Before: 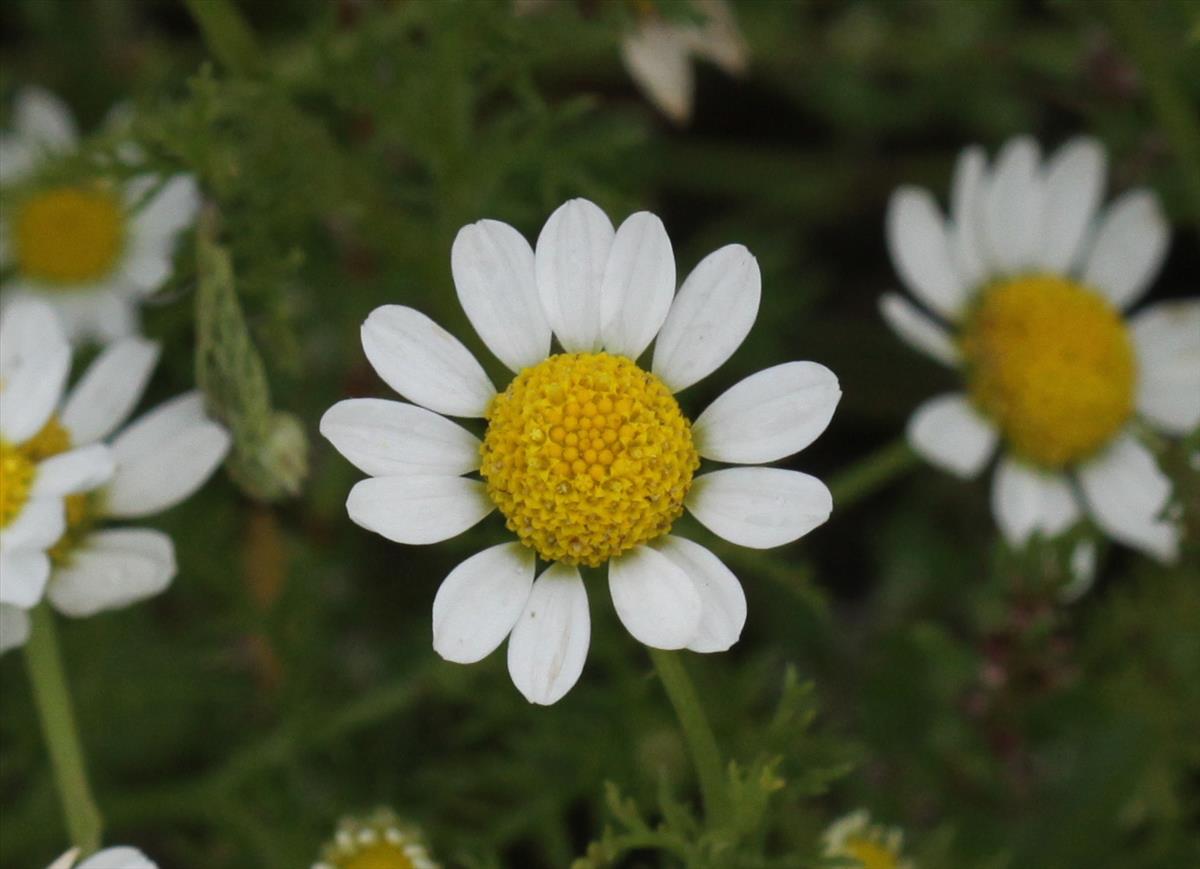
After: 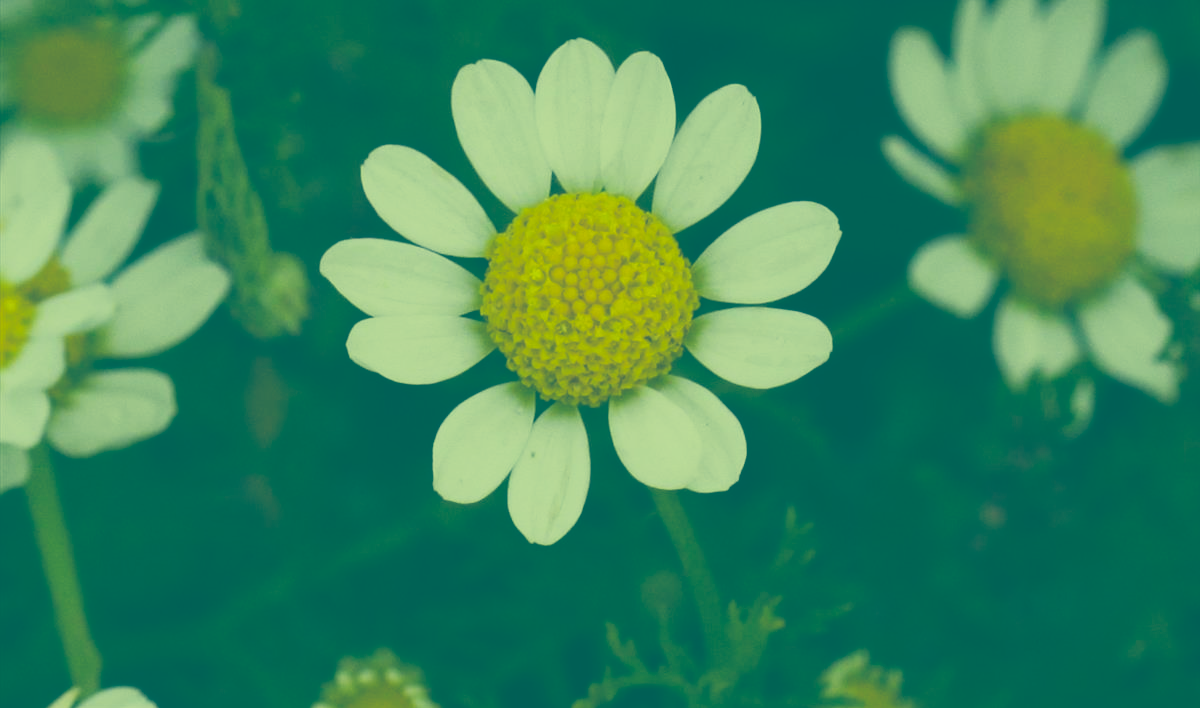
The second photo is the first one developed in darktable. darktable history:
color correction: highlights a* -15.58, highlights b* 40, shadows a* -40, shadows b* -26.18
crop and rotate: top 18.507%
tone curve: curves: ch0 [(0, 0) (0.003, 0.346) (0.011, 0.346) (0.025, 0.346) (0.044, 0.35) (0.069, 0.354) (0.1, 0.361) (0.136, 0.368) (0.177, 0.381) (0.224, 0.395) (0.277, 0.421) (0.335, 0.458) (0.399, 0.502) (0.468, 0.556) (0.543, 0.617) (0.623, 0.685) (0.709, 0.748) (0.801, 0.814) (0.898, 0.865) (1, 1)], preserve colors none
